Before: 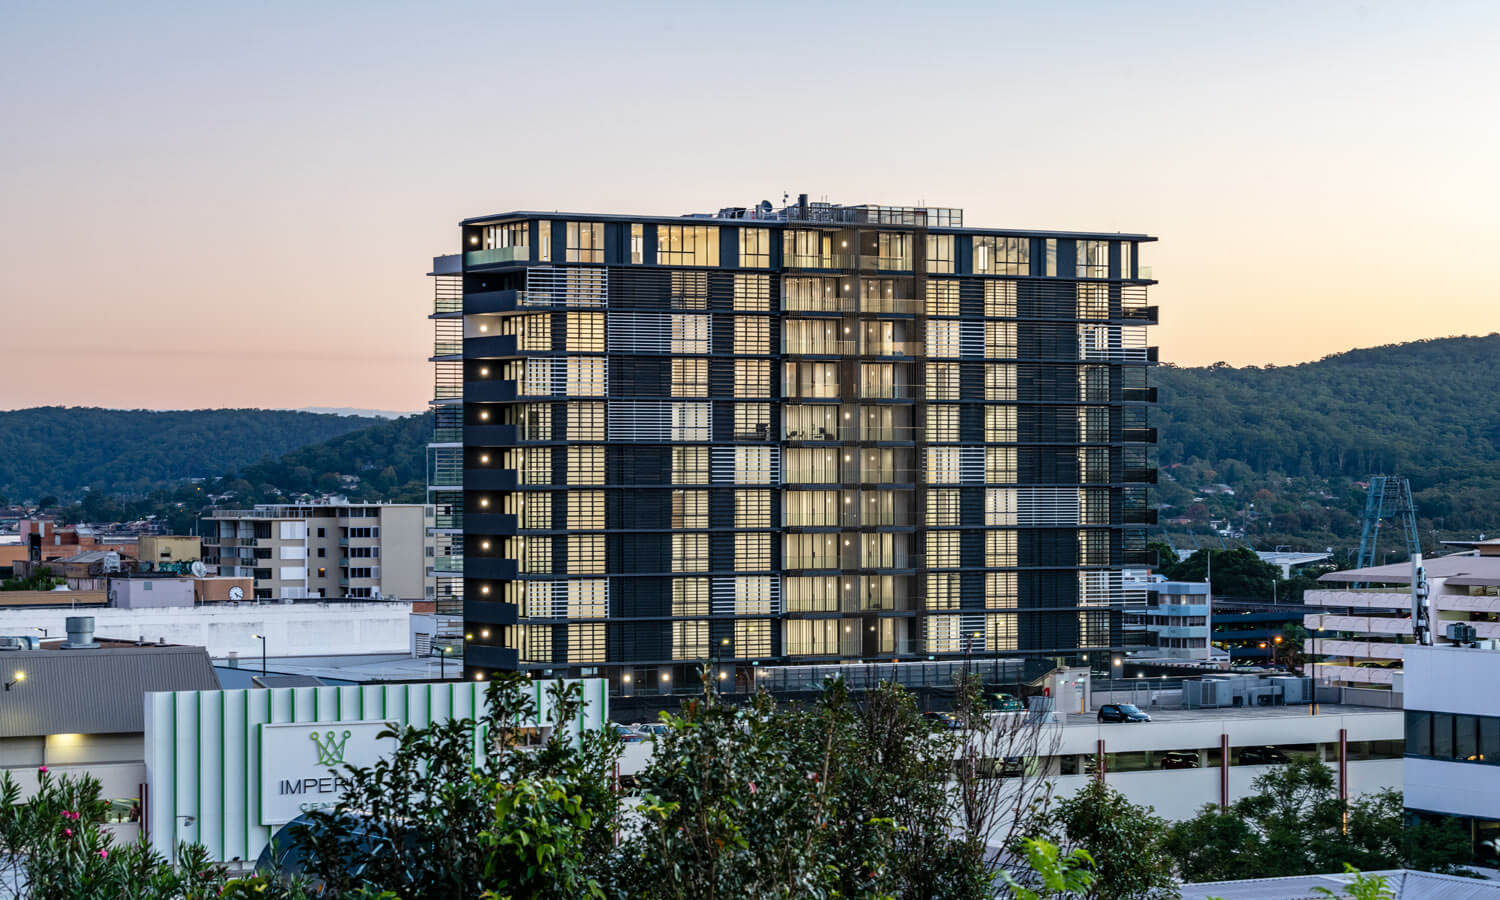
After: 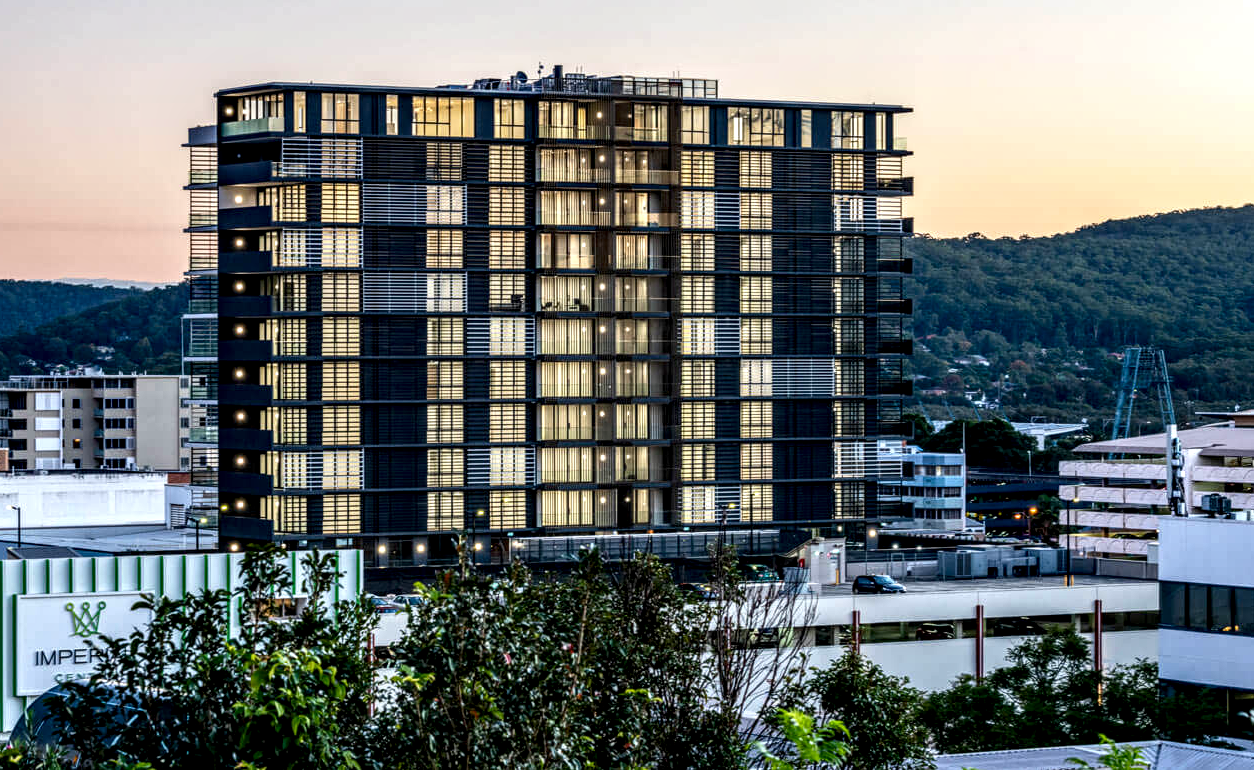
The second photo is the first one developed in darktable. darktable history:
contrast brightness saturation: contrast 0.126, brightness -0.05, saturation 0.157
local contrast: highlights 65%, shadows 54%, detail 168%, midtone range 0.508
crop: left 16.366%, top 14.338%
